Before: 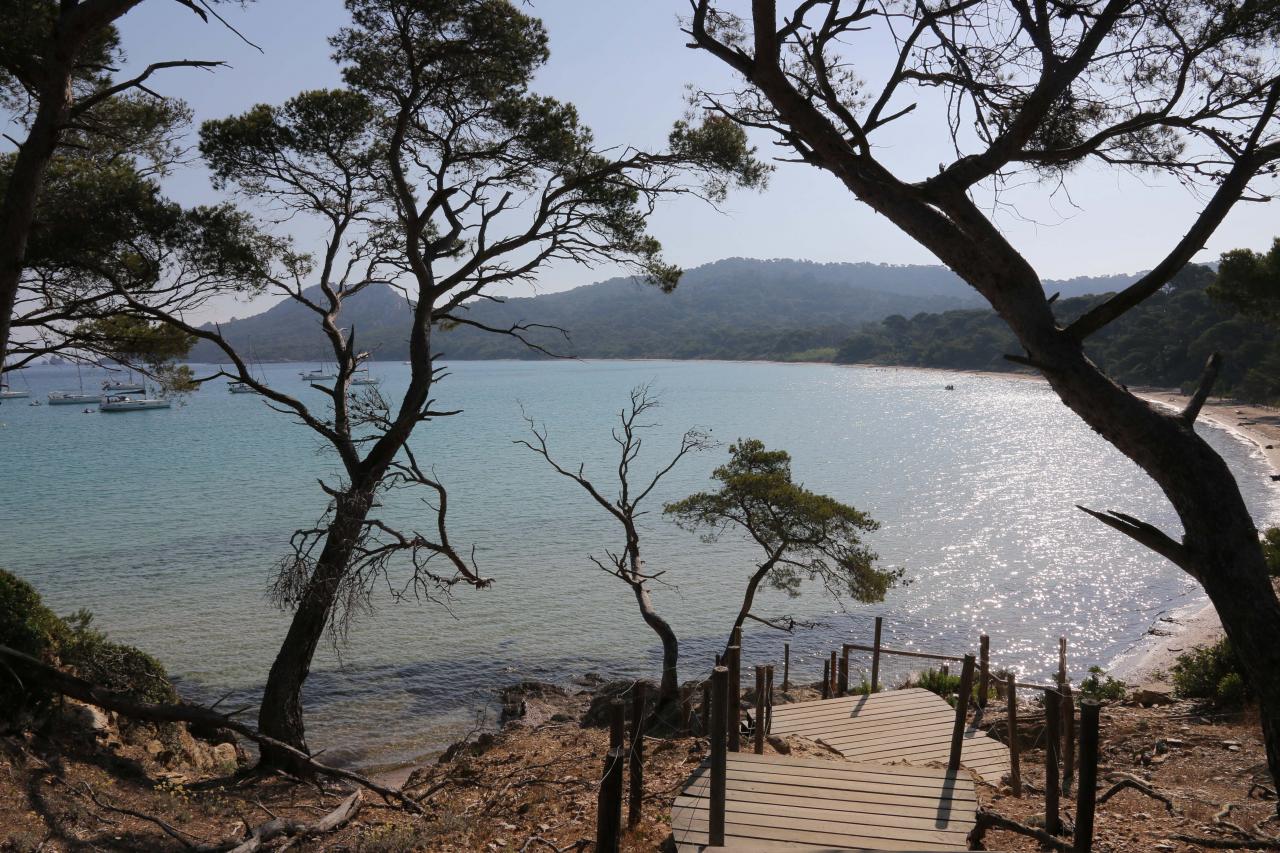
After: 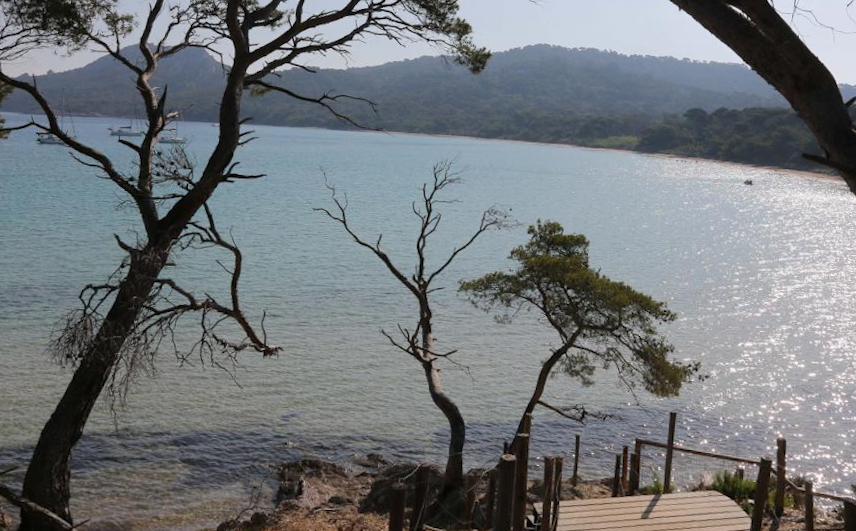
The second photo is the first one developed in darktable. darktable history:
crop and rotate: angle -3.37°, left 9.79%, top 20.73%, right 12.42%, bottom 11.82%
rotate and perspective: rotation 0.215°, lens shift (vertical) -0.139, crop left 0.069, crop right 0.939, crop top 0.002, crop bottom 0.996
